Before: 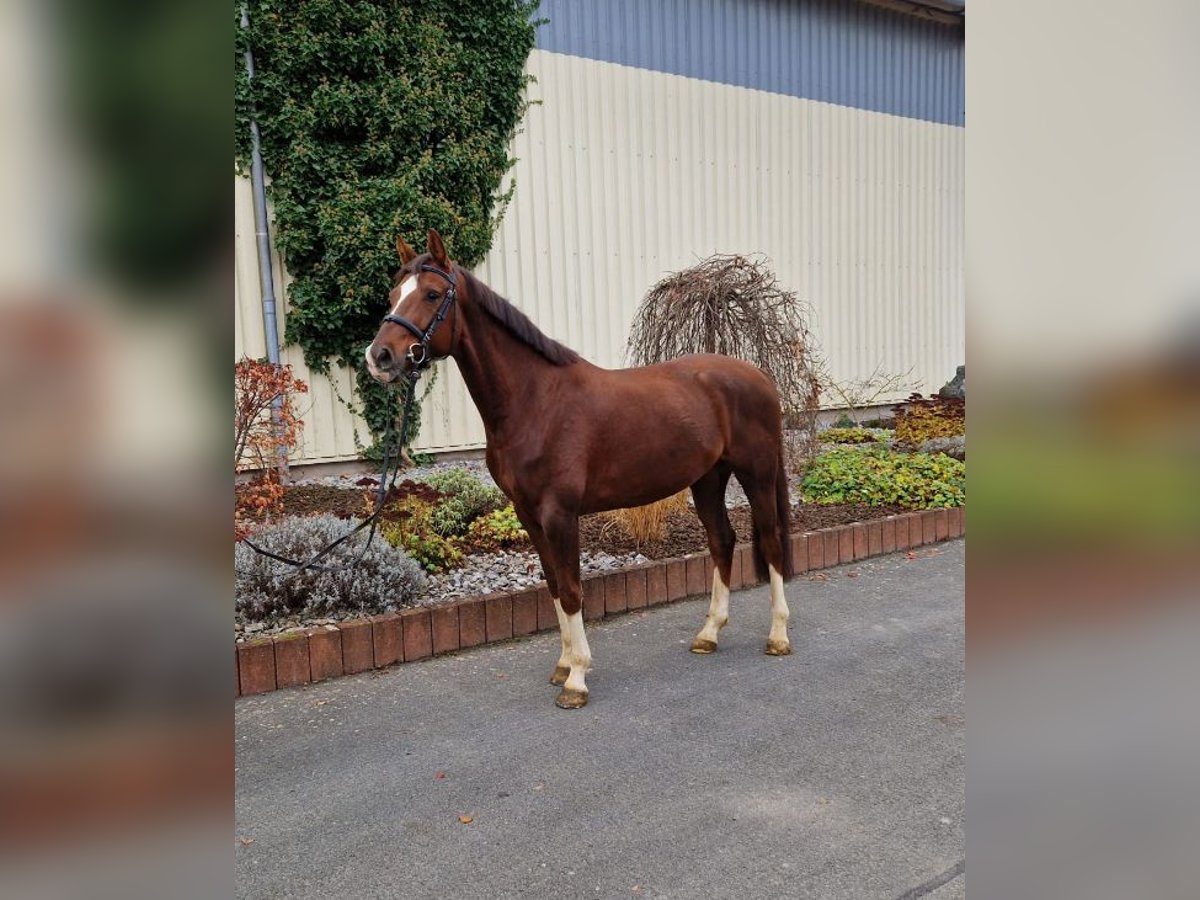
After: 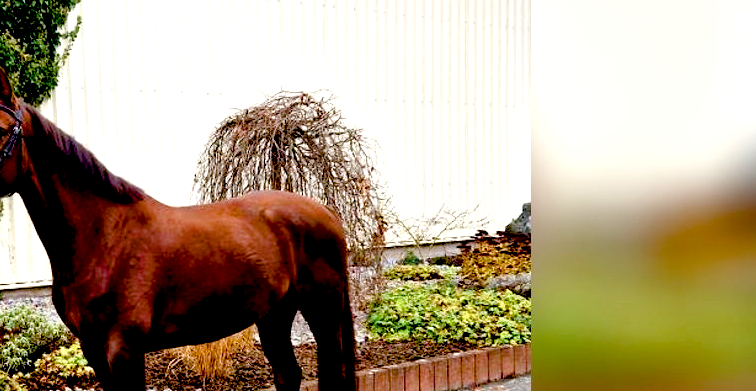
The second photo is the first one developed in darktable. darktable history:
exposure: black level correction 0.034, exposure 0.91 EV, compensate exposure bias true, compensate highlight preservation false
color balance rgb: shadows lift › chroma 1.036%, shadows lift › hue 215.2°, perceptual saturation grading › global saturation 20%, perceptual saturation grading › highlights -48.956%, perceptual saturation grading › shadows 24.931%, global vibrance 30.111%
crop: left 36.234%, top 18.155%, right 0.708%, bottom 38.307%
